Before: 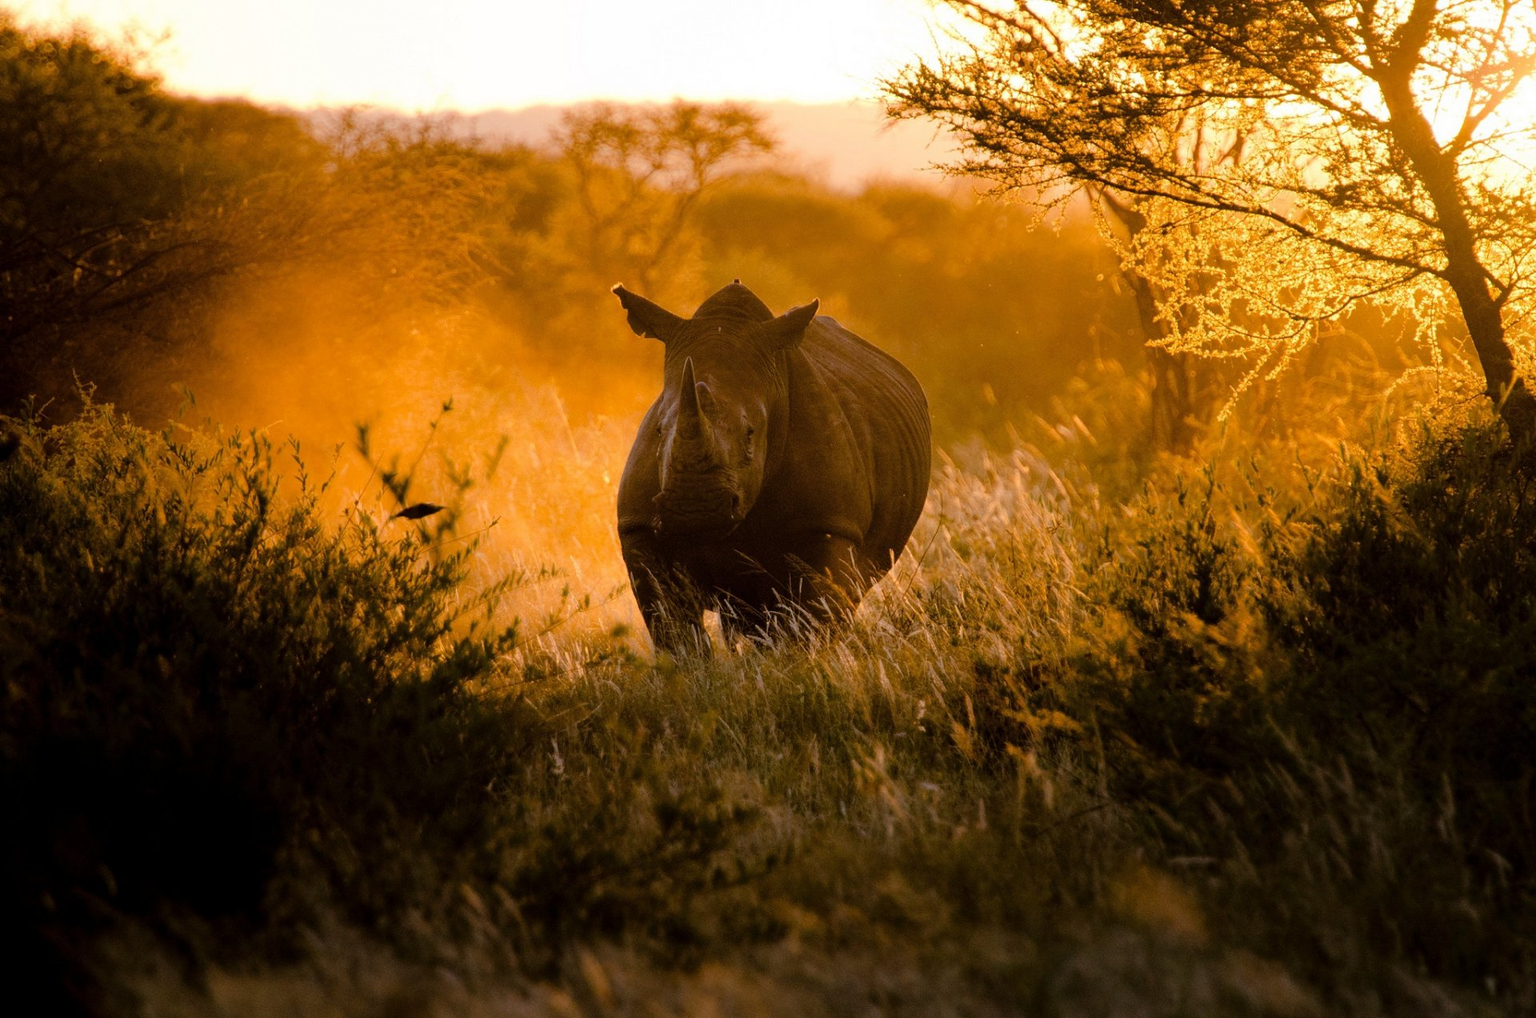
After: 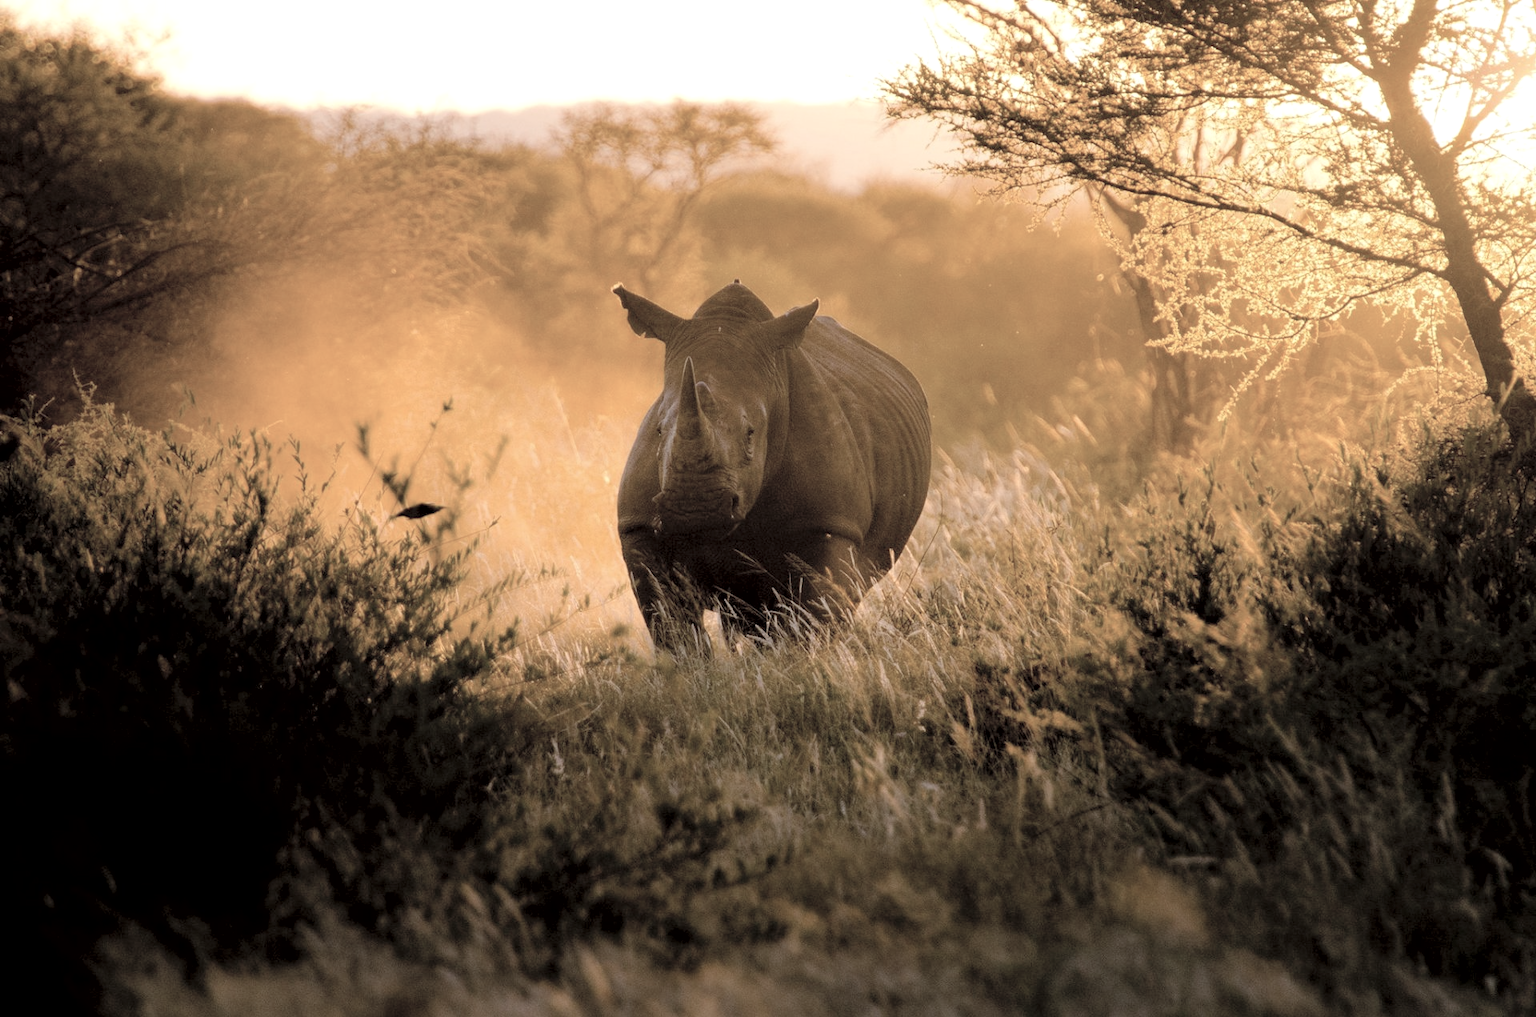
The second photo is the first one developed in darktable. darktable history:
contrast brightness saturation: brightness 0.184, saturation -0.509
exposure: black level correction 0.003, exposure 0.146 EV, compensate exposure bias true, compensate highlight preservation false
